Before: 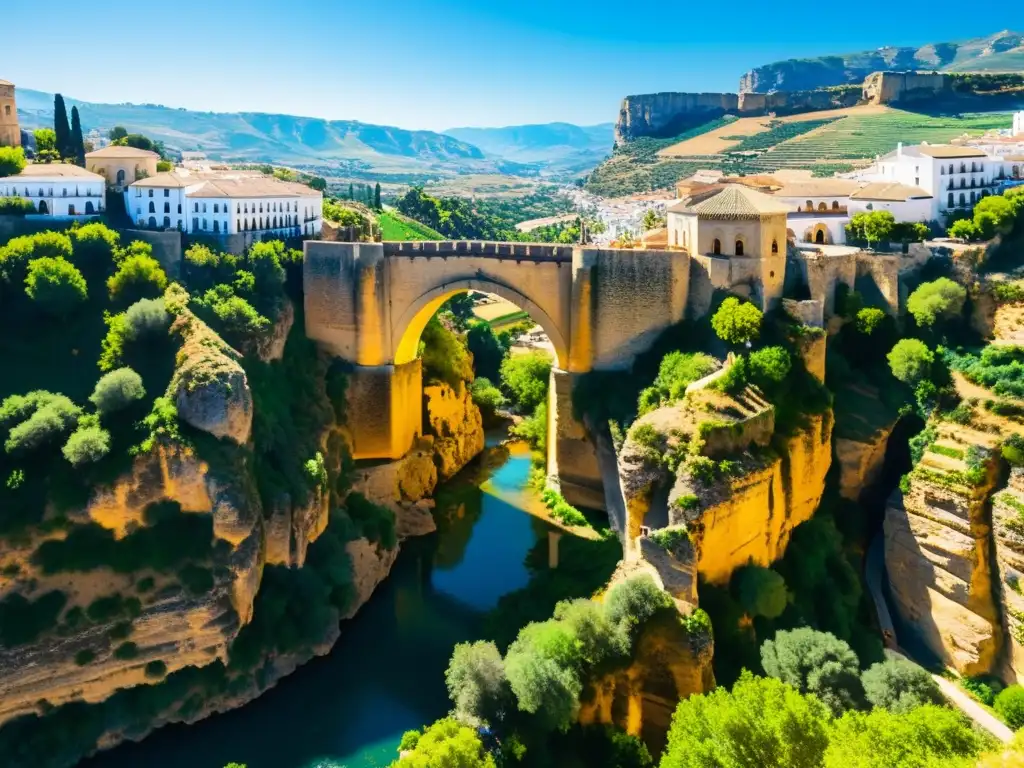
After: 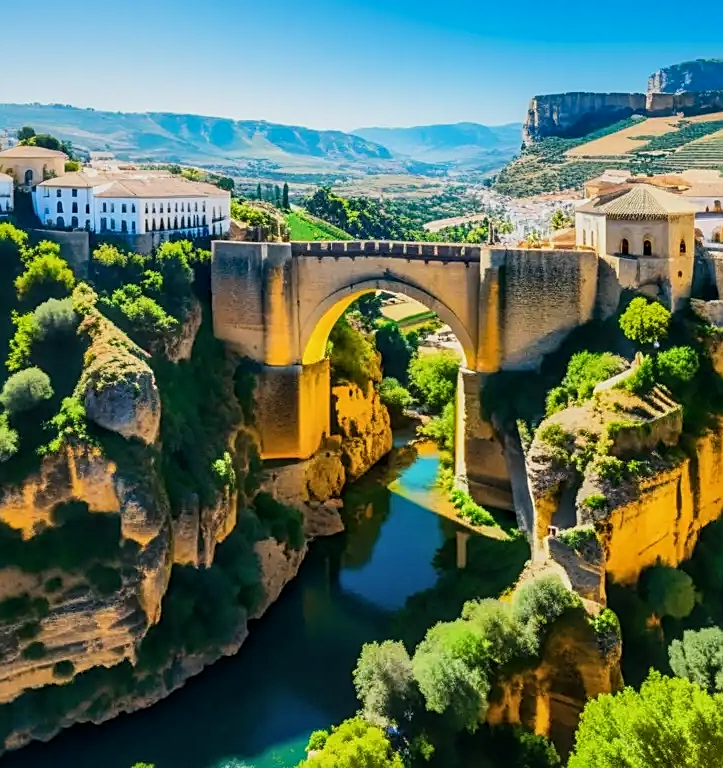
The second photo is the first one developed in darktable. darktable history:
tone equalizer: -8 EV -0.002 EV, -7 EV 0.004 EV, -6 EV -0.018 EV, -5 EV 0.011 EV, -4 EV -0.011 EV, -3 EV 0.03 EV, -2 EV -0.057 EV, -1 EV -0.29 EV, +0 EV -0.61 EV, edges refinement/feathering 500, mask exposure compensation -1.57 EV, preserve details no
local contrast: on, module defaults
crop and rotate: left 9.074%, right 20.281%
sharpen: amount 0.489
